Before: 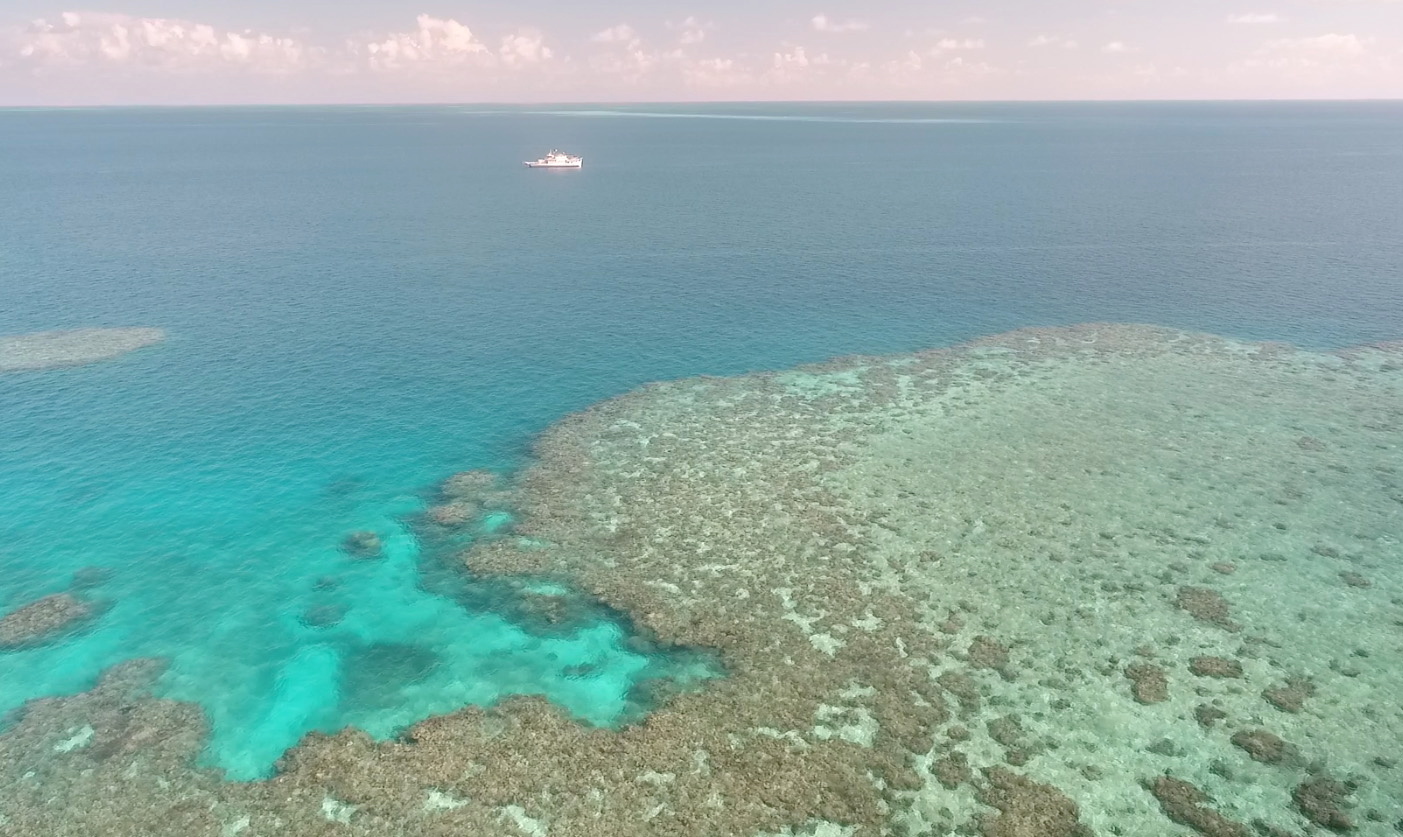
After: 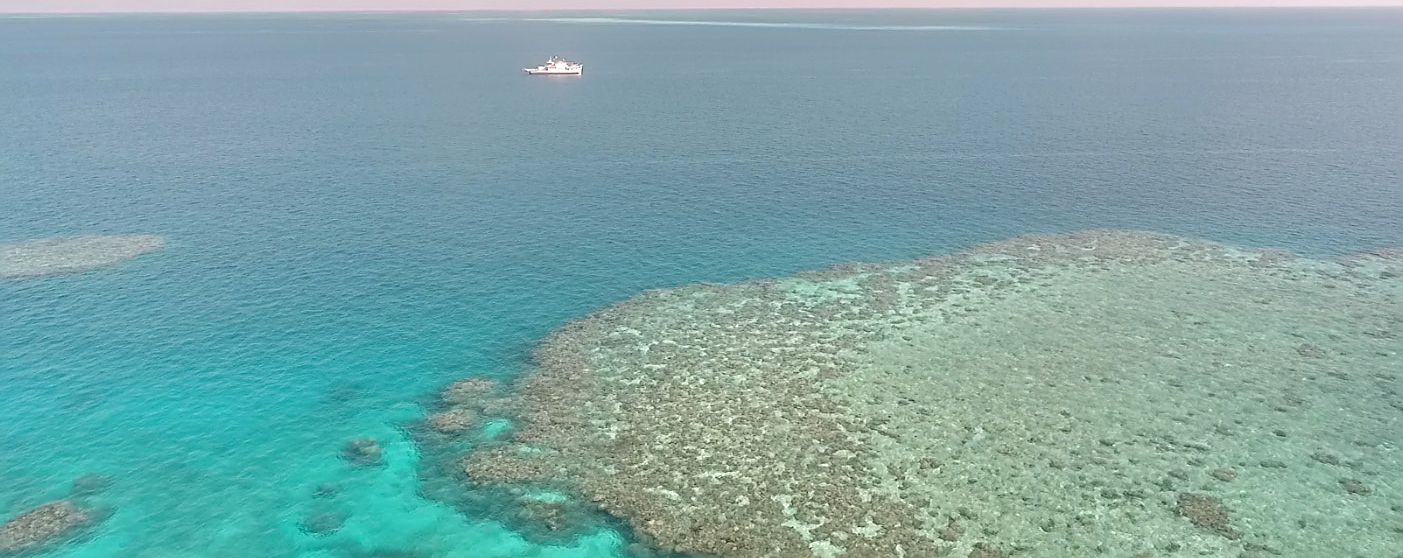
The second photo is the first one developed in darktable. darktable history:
crop: top 11.166%, bottom 22.168%
sharpen: radius 2.531, amount 0.628
